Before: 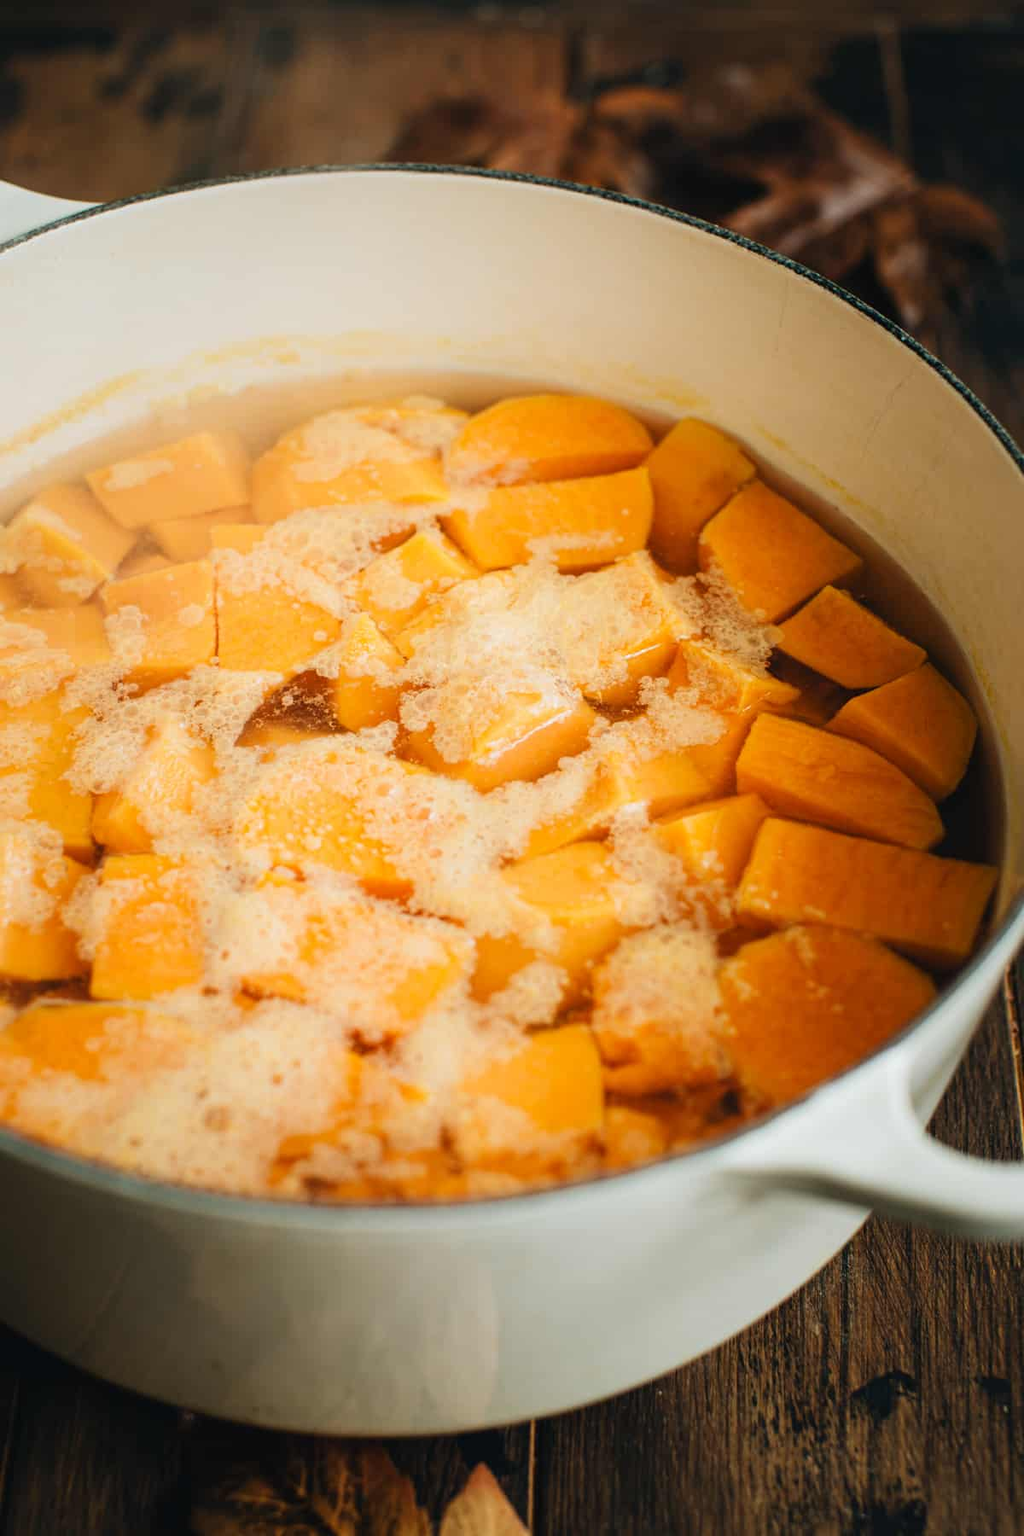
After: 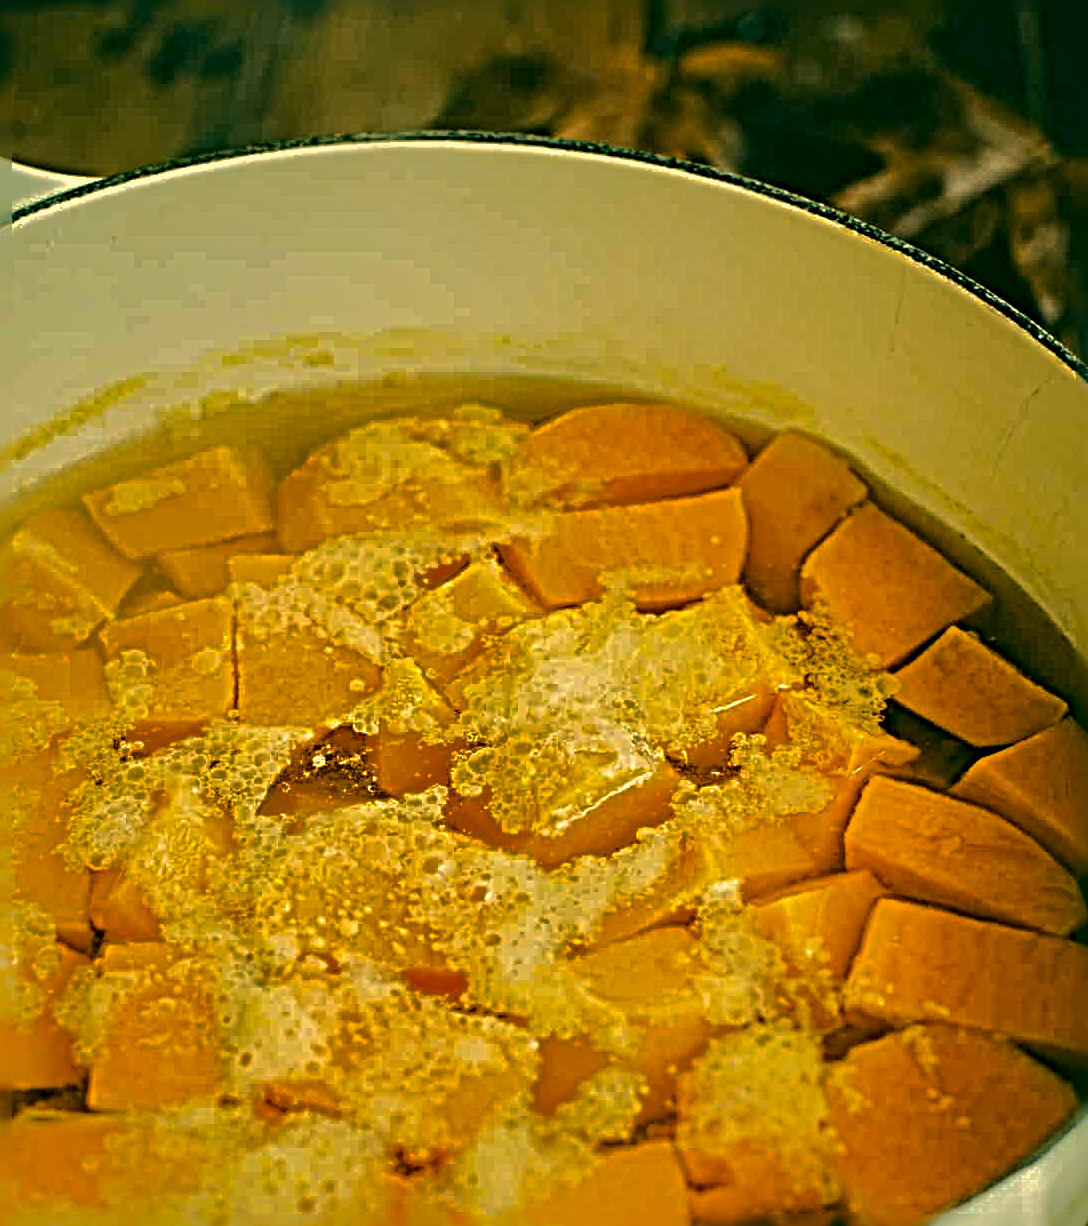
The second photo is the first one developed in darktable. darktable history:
color correction: highlights a* 5.69, highlights b* 33.79, shadows a* -25.6, shadows b* 3.95
crop: left 1.569%, top 3.369%, right 7.733%, bottom 28.503%
sharpen: radius 6.25, amount 1.816, threshold 0.085
shadows and highlights: shadows -19.67, highlights -73.61, highlights color adjustment 77.63%
